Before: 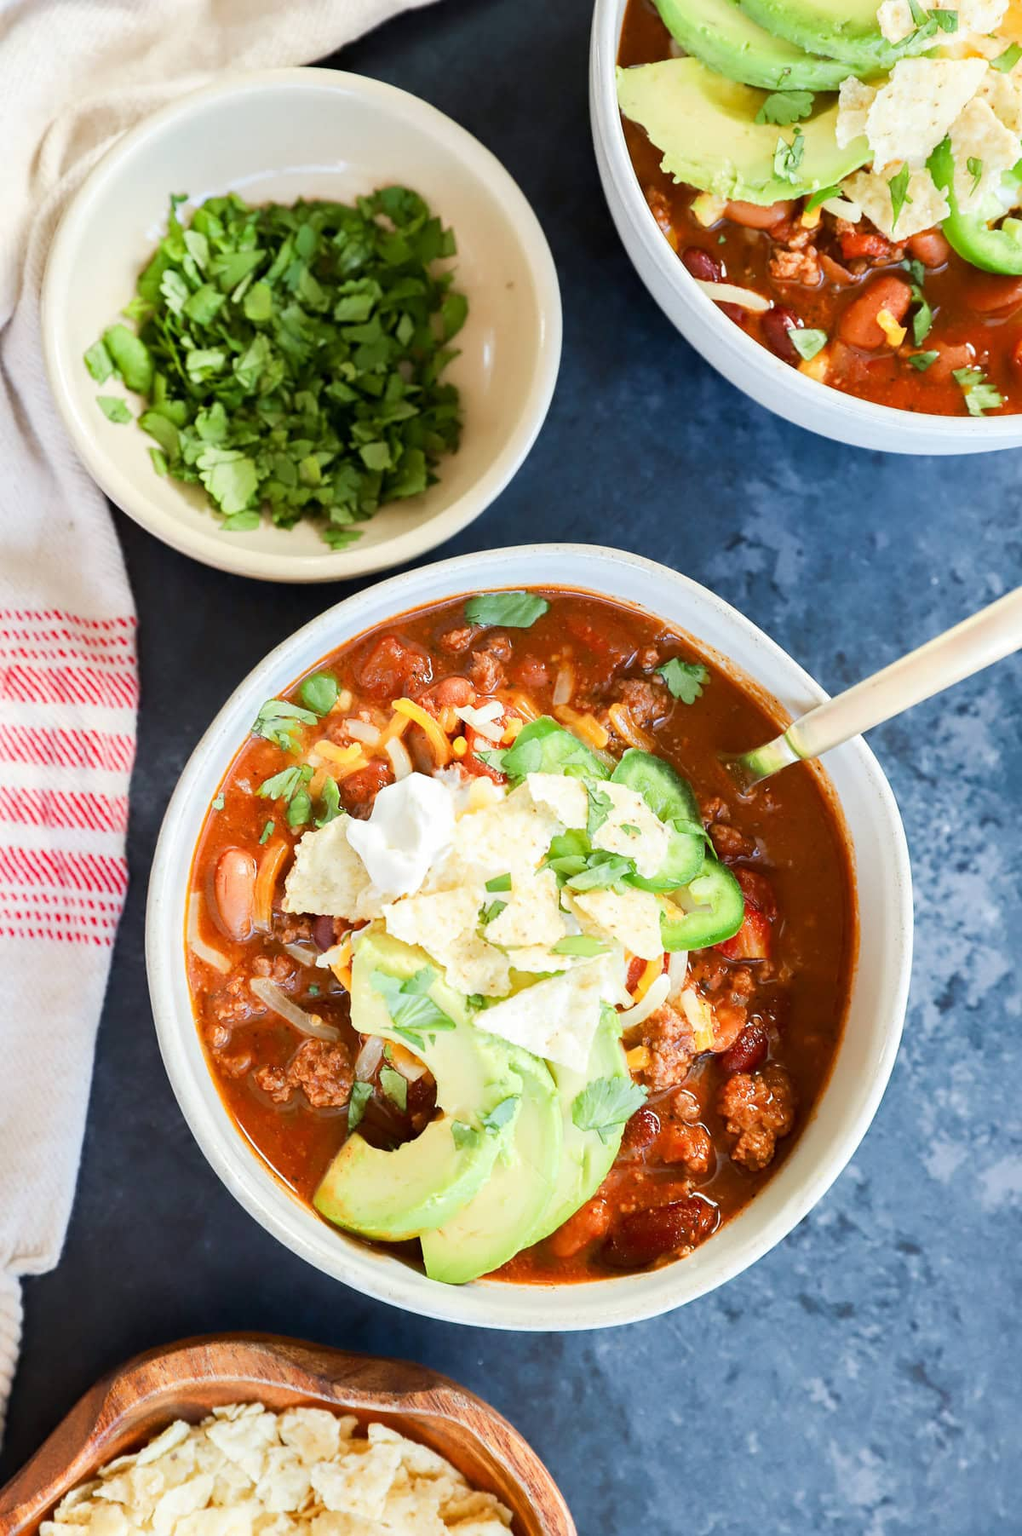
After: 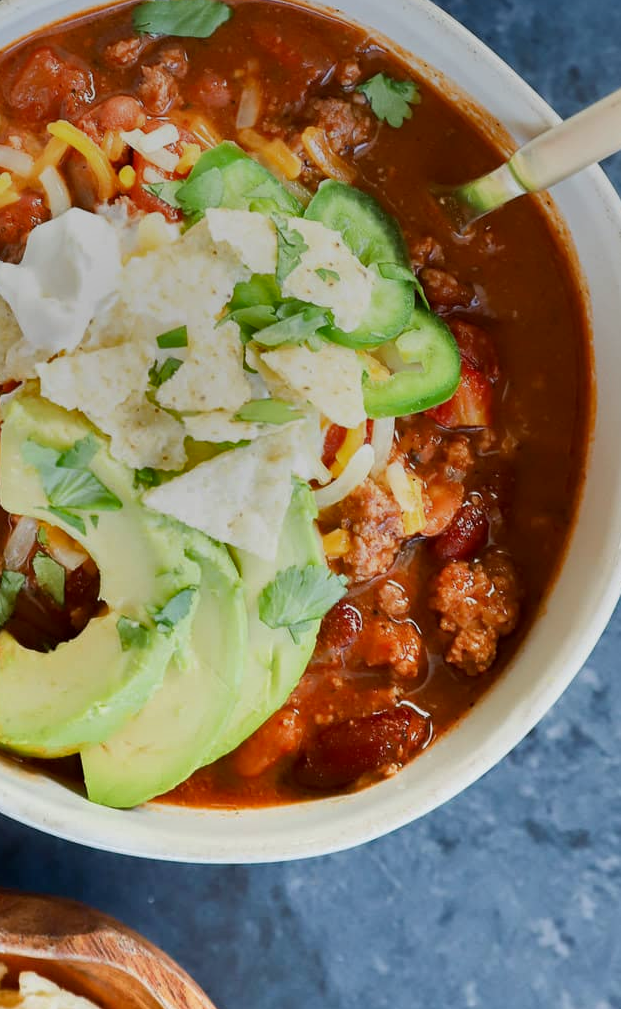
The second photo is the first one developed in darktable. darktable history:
graduated density: rotation -0.352°, offset 57.64
white balance: emerald 1
crop: left 34.479%, top 38.822%, right 13.718%, bottom 5.172%
shadows and highlights: shadows 24.5, highlights -78.15, soften with gaussian
exposure: black level correction 0.001, exposure -0.2 EV, compensate highlight preservation false
